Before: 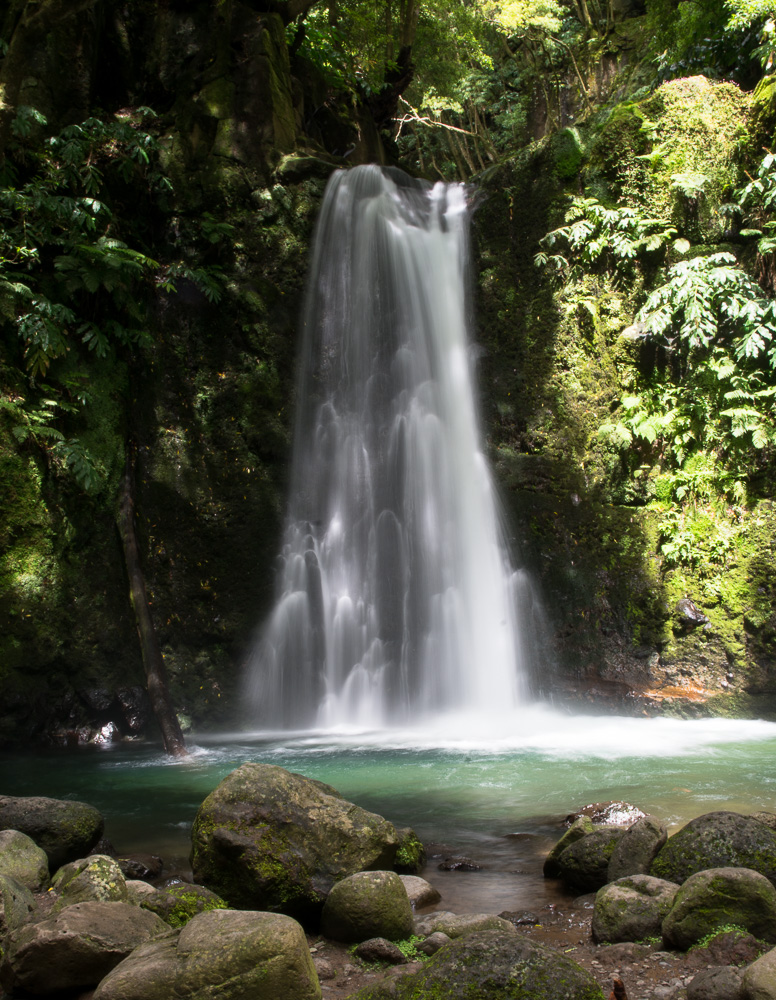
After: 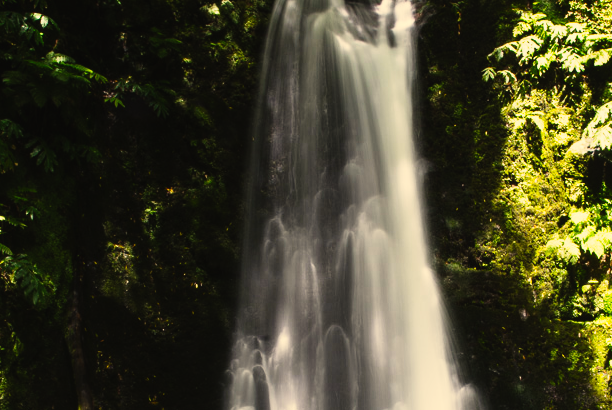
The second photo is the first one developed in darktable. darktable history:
color correction: highlights a* 2.39, highlights b* 22.85
tone curve: curves: ch0 [(0, 0.023) (0.137, 0.069) (0.249, 0.163) (0.487, 0.491) (0.778, 0.858) (0.896, 0.94) (1, 0.988)]; ch1 [(0, 0) (0.396, 0.369) (0.483, 0.459) (0.498, 0.5) (0.515, 0.517) (0.562, 0.6) (0.611, 0.667) (0.692, 0.744) (0.798, 0.863) (1, 1)]; ch2 [(0, 0) (0.426, 0.398) (0.483, 0.481) (0.503, 0.503) (0.526, 0.527) (0.549, 0.59) (0.62, 0.666) (0.705, 0.755) (0.985, 0.966)], preserve colors none
crop: left 6.804%, top 18.583%, right 14.314%, bottom 40.365%
